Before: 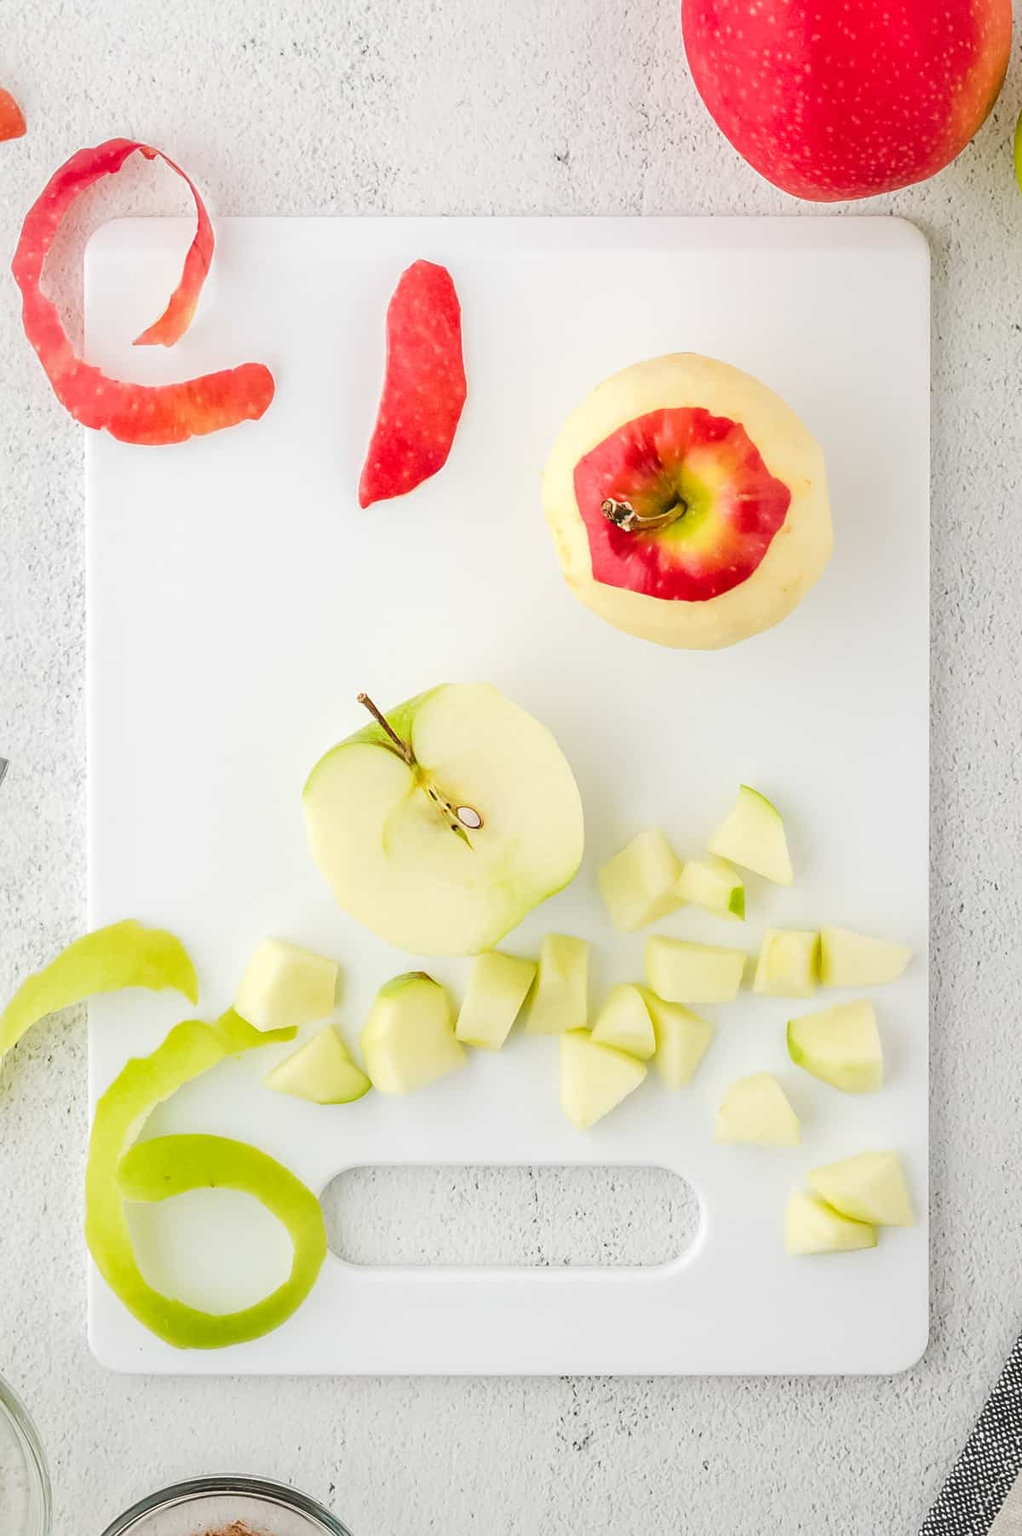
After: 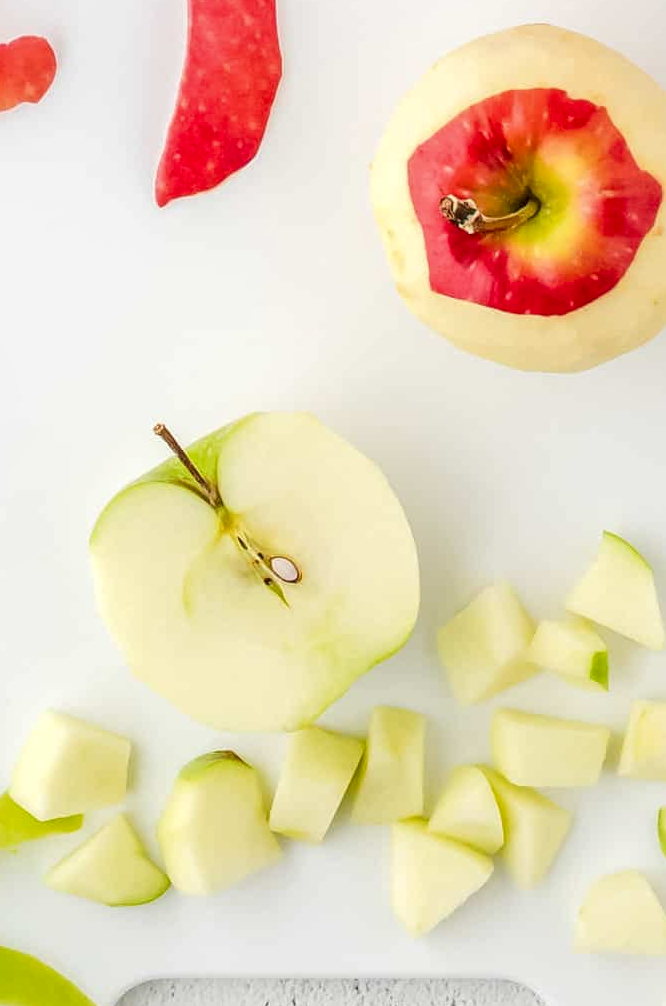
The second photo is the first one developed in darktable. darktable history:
crop and rotate: left 22.187%, top 21.642%, right 22.249%, bottom 22.535%
local contrast: on, module defaults
